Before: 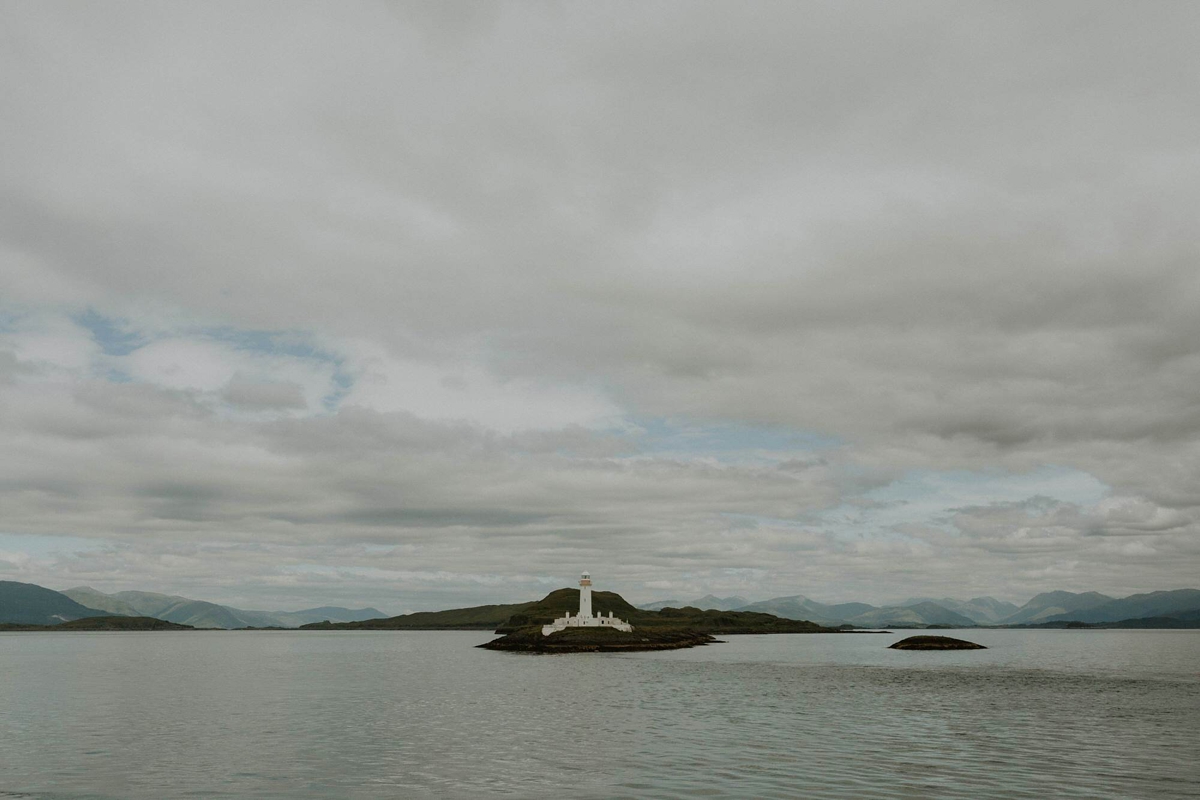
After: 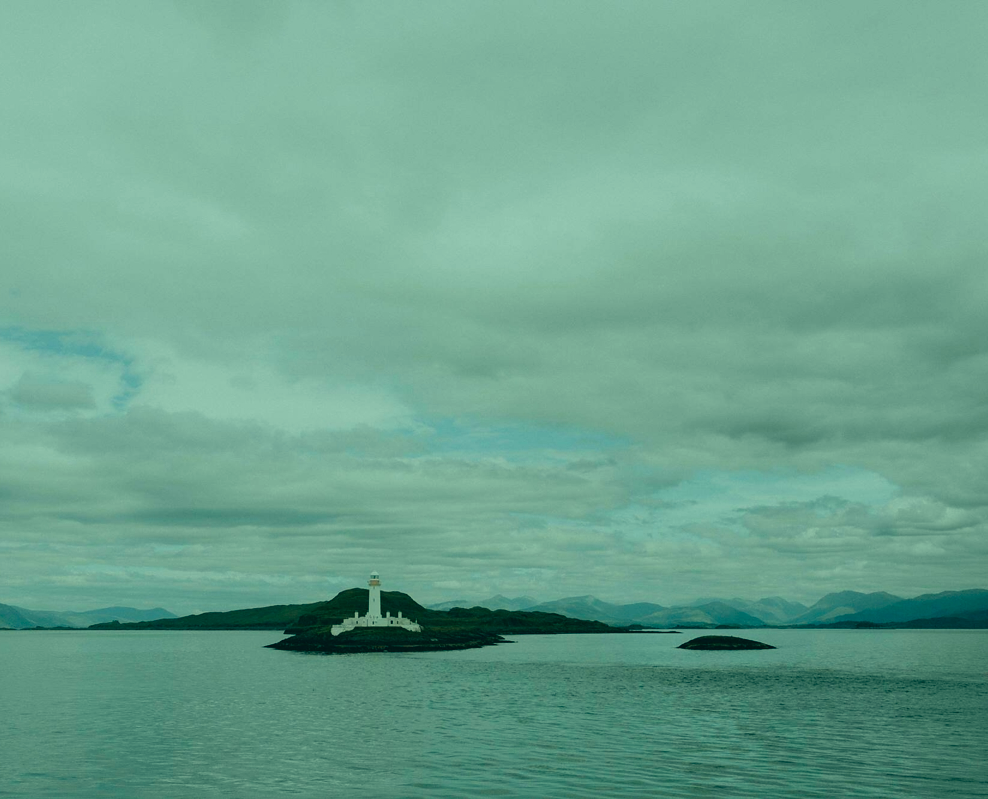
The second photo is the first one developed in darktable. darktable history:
color zones: curves: ch2 [(0, 0.5) (0.084, 0.497) (0.323, 0.335) (0.4, 0.497) (1, 0.5)]
crop: left 17.605%, bottom 0.033%
color correction: highlights a* -20.07, highlights b* 9.8, shadows a* -20.91, shadows b* -10.25
